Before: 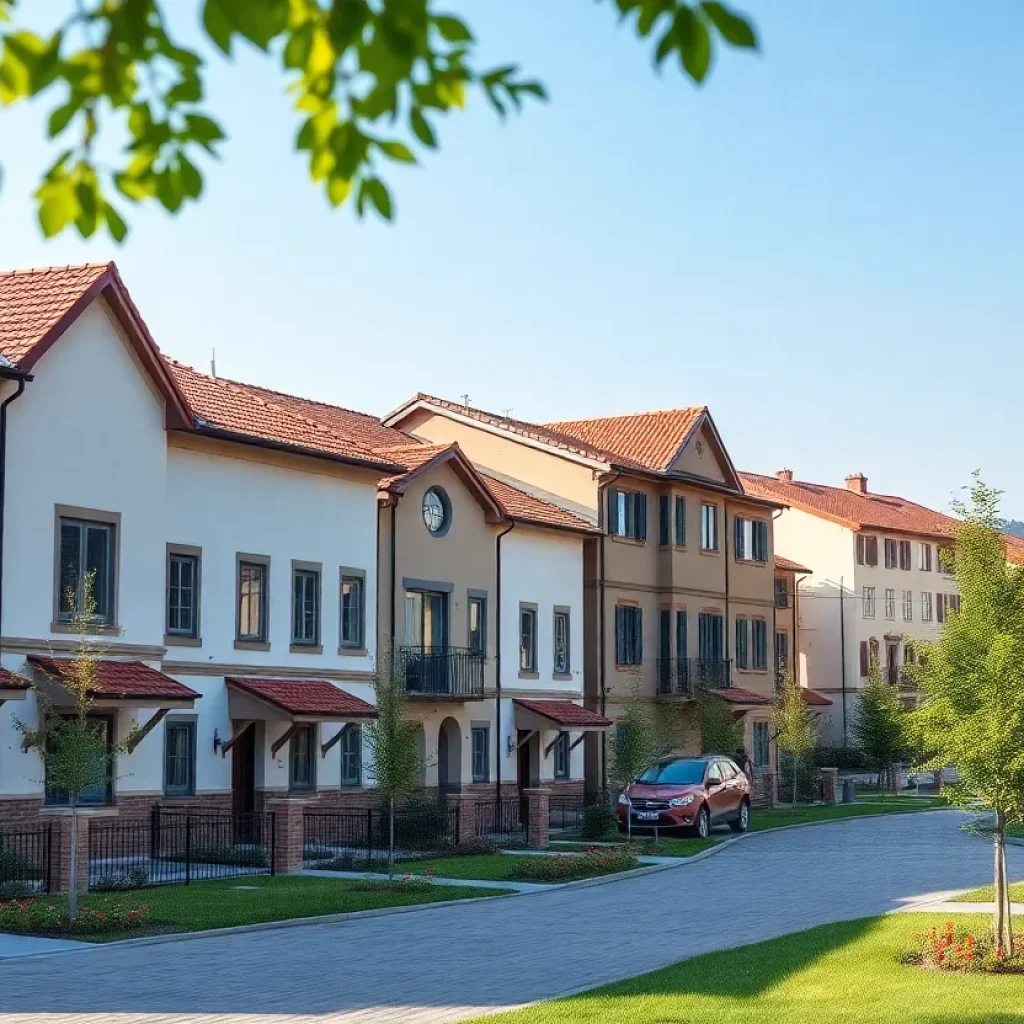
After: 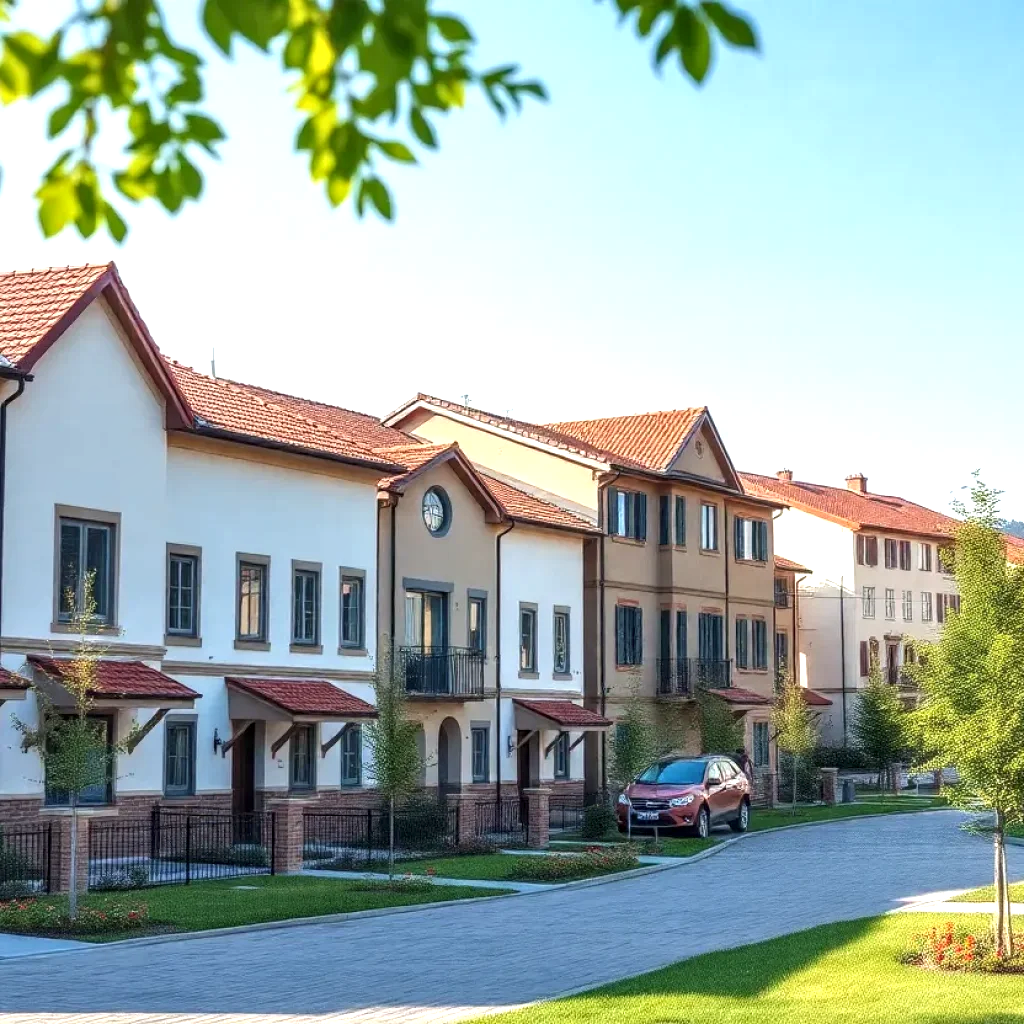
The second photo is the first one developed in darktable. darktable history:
exposure: black level correction 0, exposure 0.5 EV, compensate highlight preservation false
tone equalizer: edges refinement/feathering 500, mask exposure compensation -1.57 EV, preserve details no
local contrast: on, module defaults
